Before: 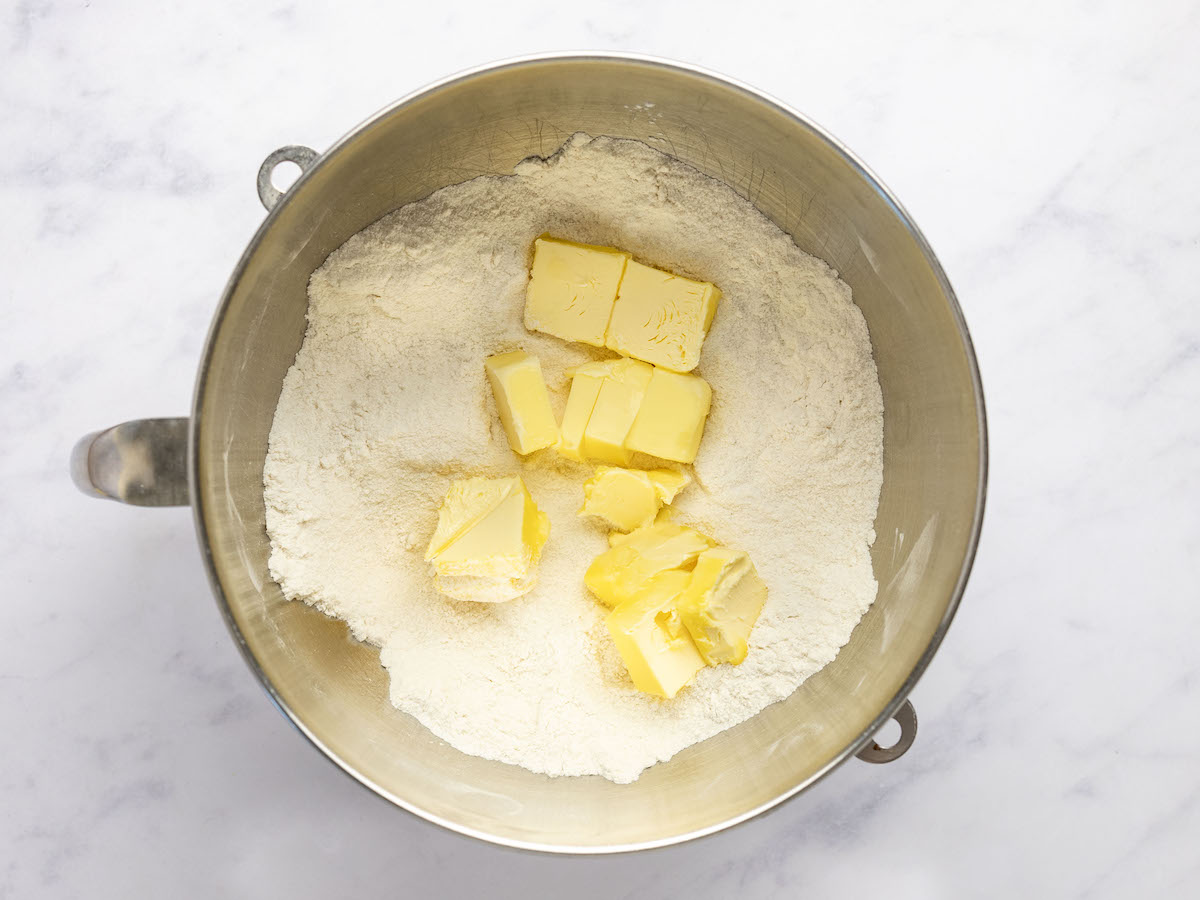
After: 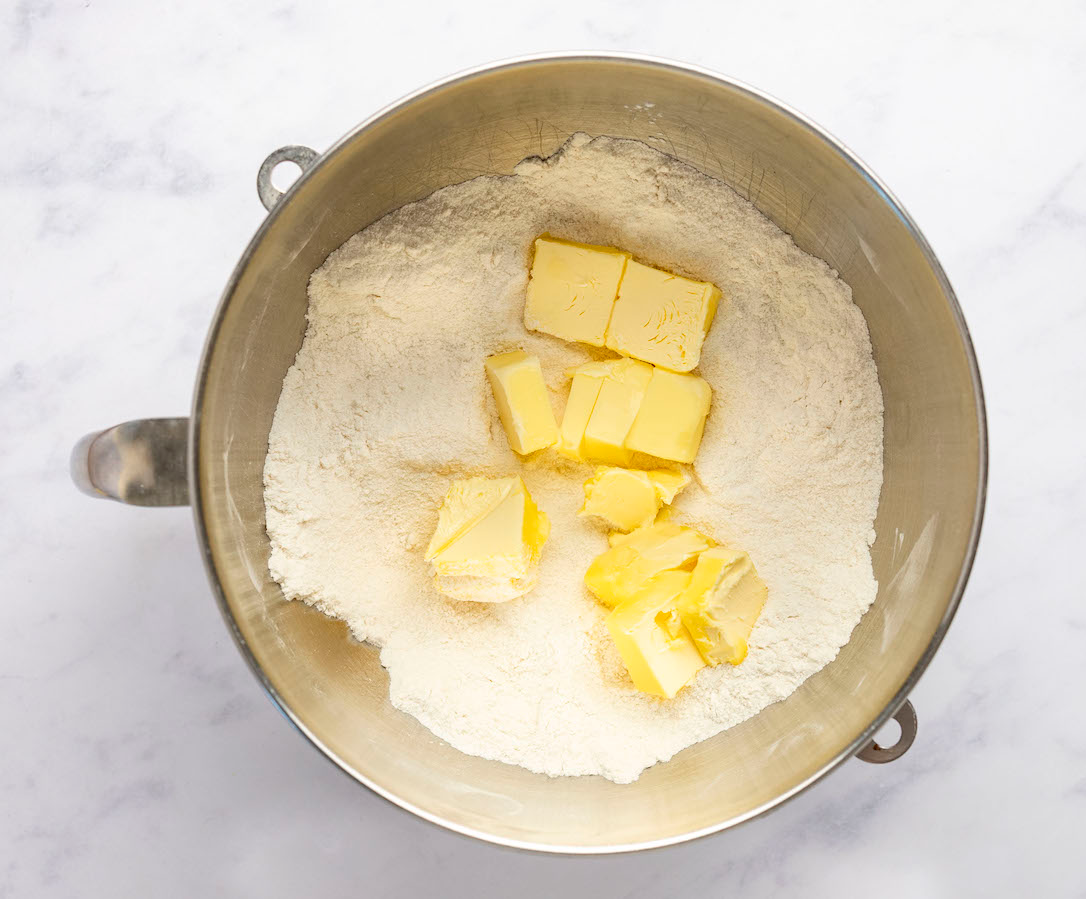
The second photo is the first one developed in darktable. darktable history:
crop: right 9.477%, bottom 0.049%
